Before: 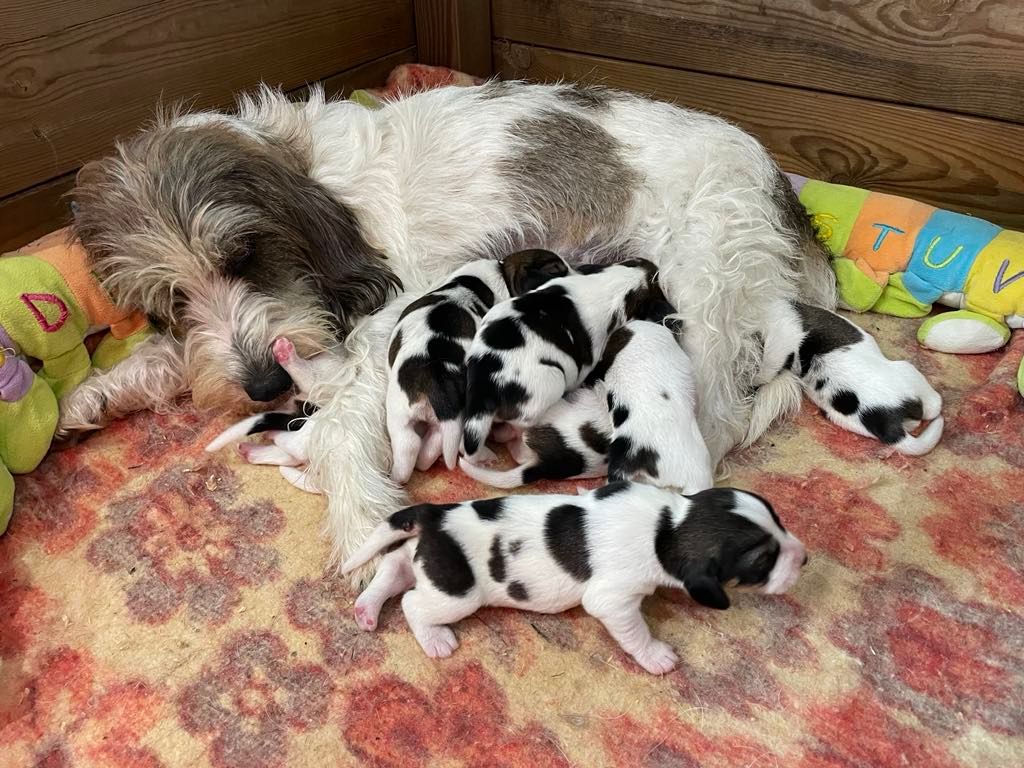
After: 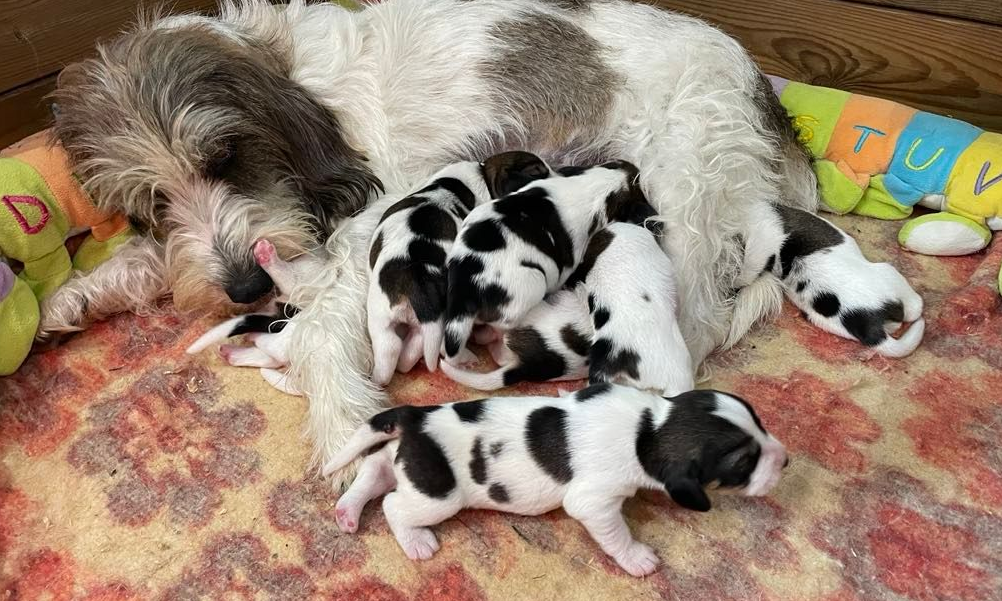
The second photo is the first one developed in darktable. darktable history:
crop and rotate: left 1.888%, top 12.82%, right 0.216%, bottom 8.906%
